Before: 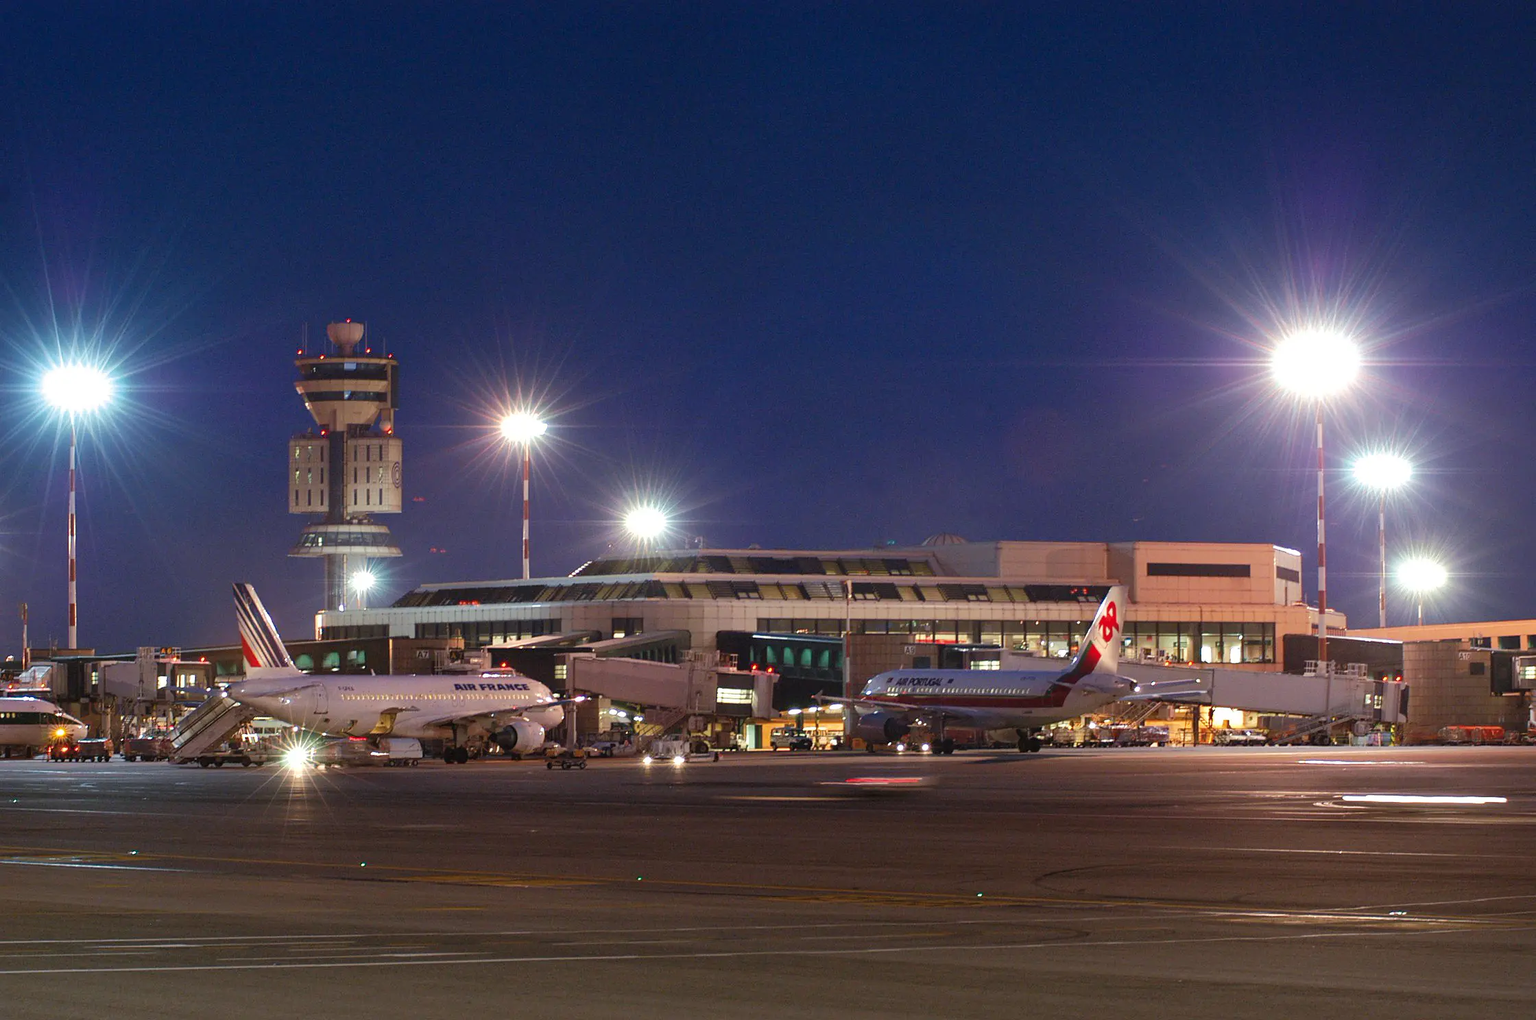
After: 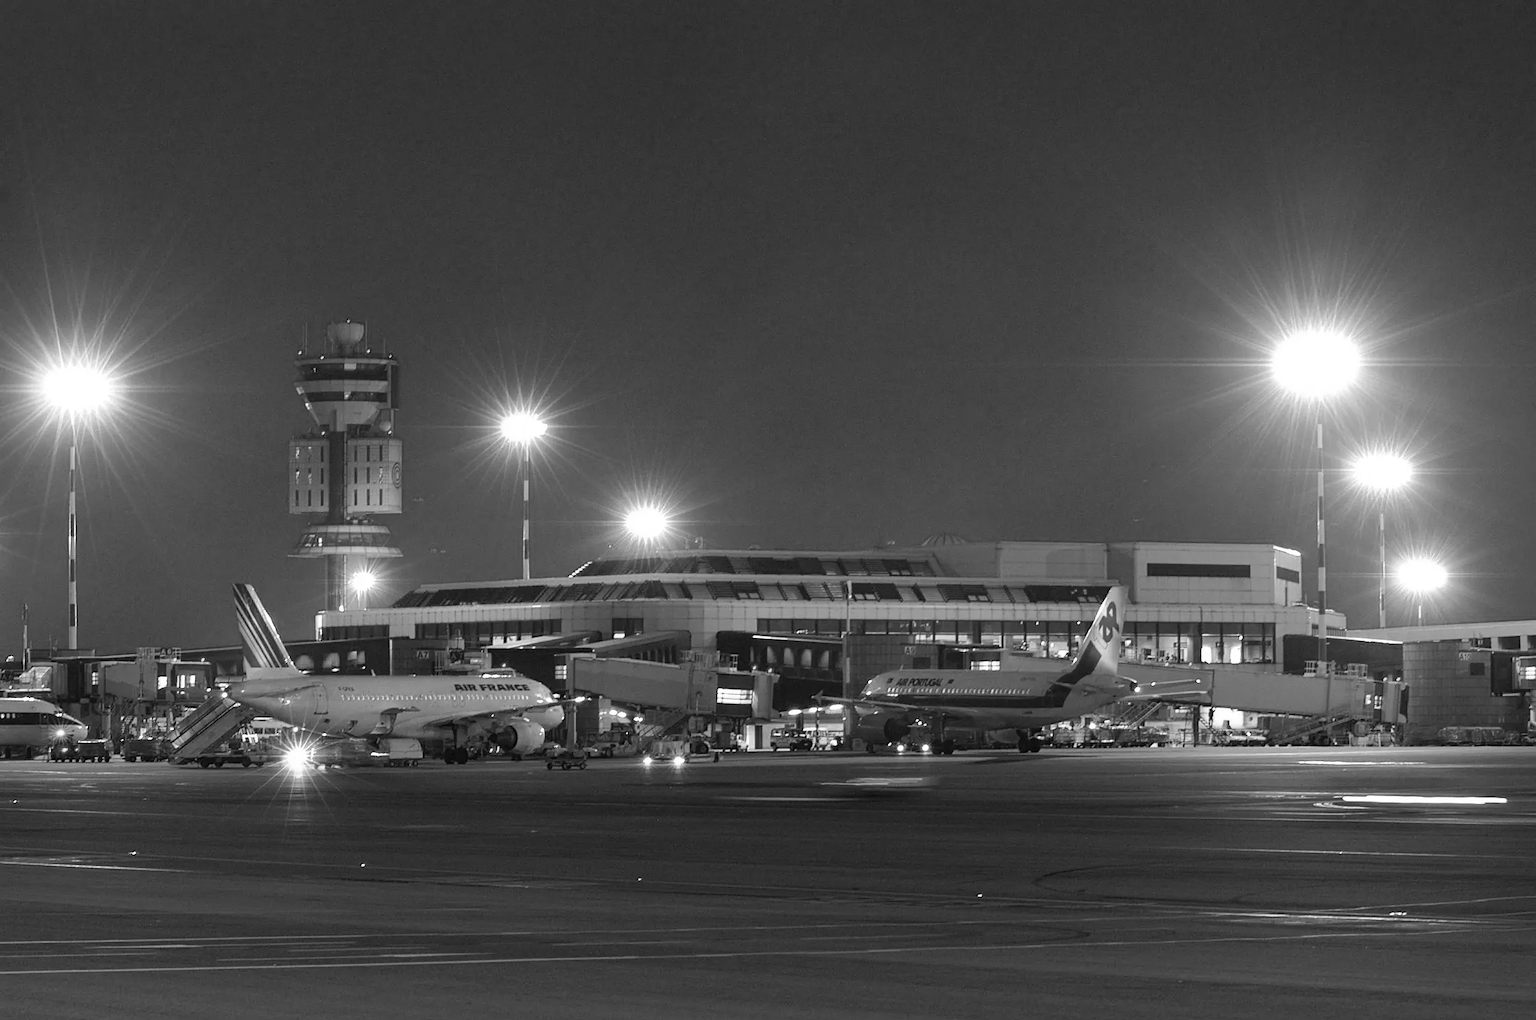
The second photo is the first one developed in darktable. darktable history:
color calibration: output gray [0.21, 0.42, 0.37, 0], x 0.37, y 0.382, temperature 4314.73 K
